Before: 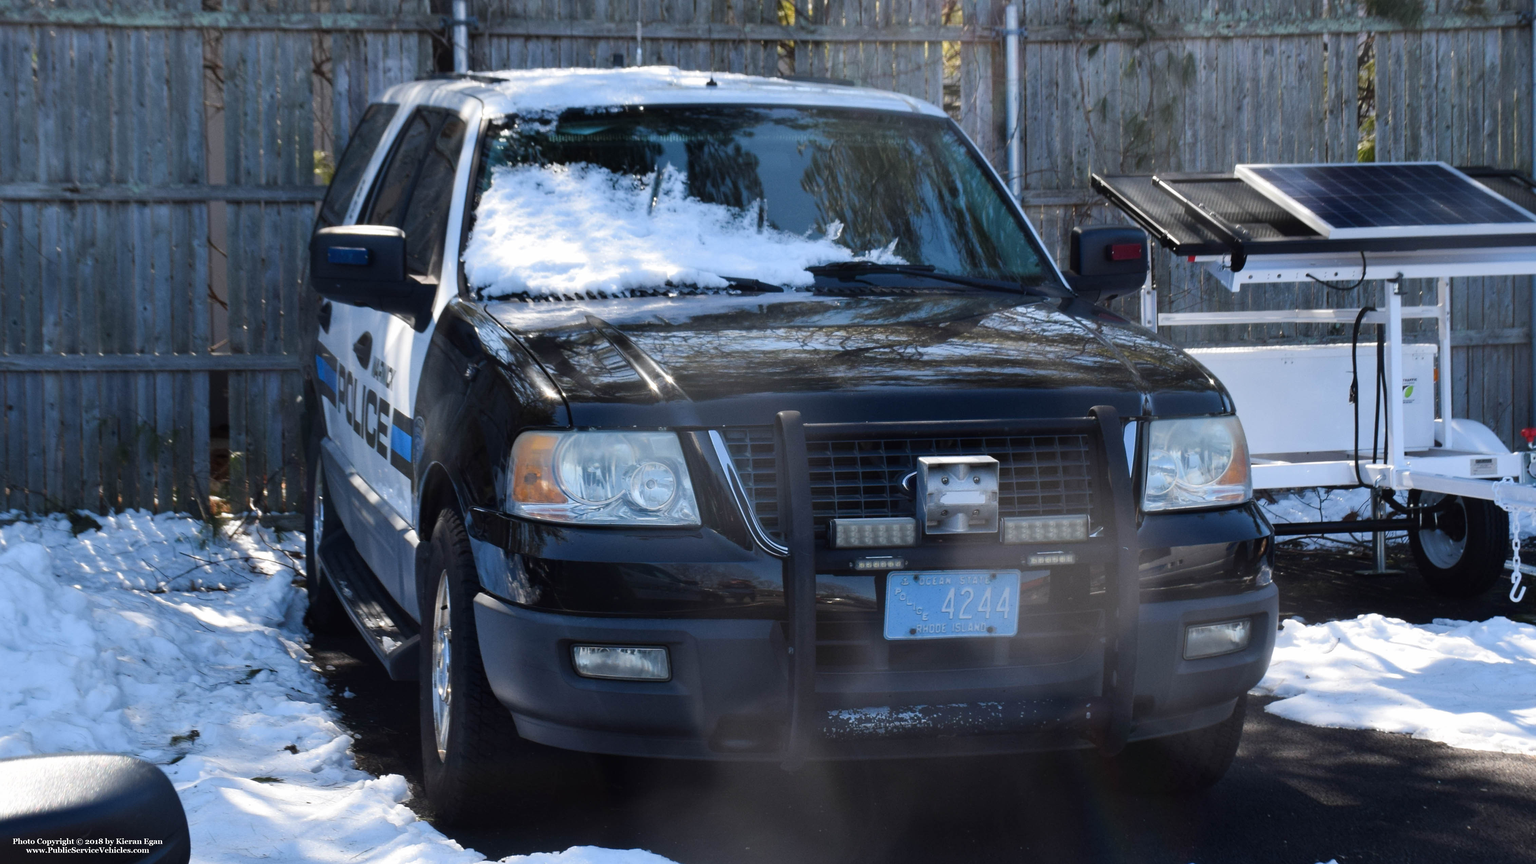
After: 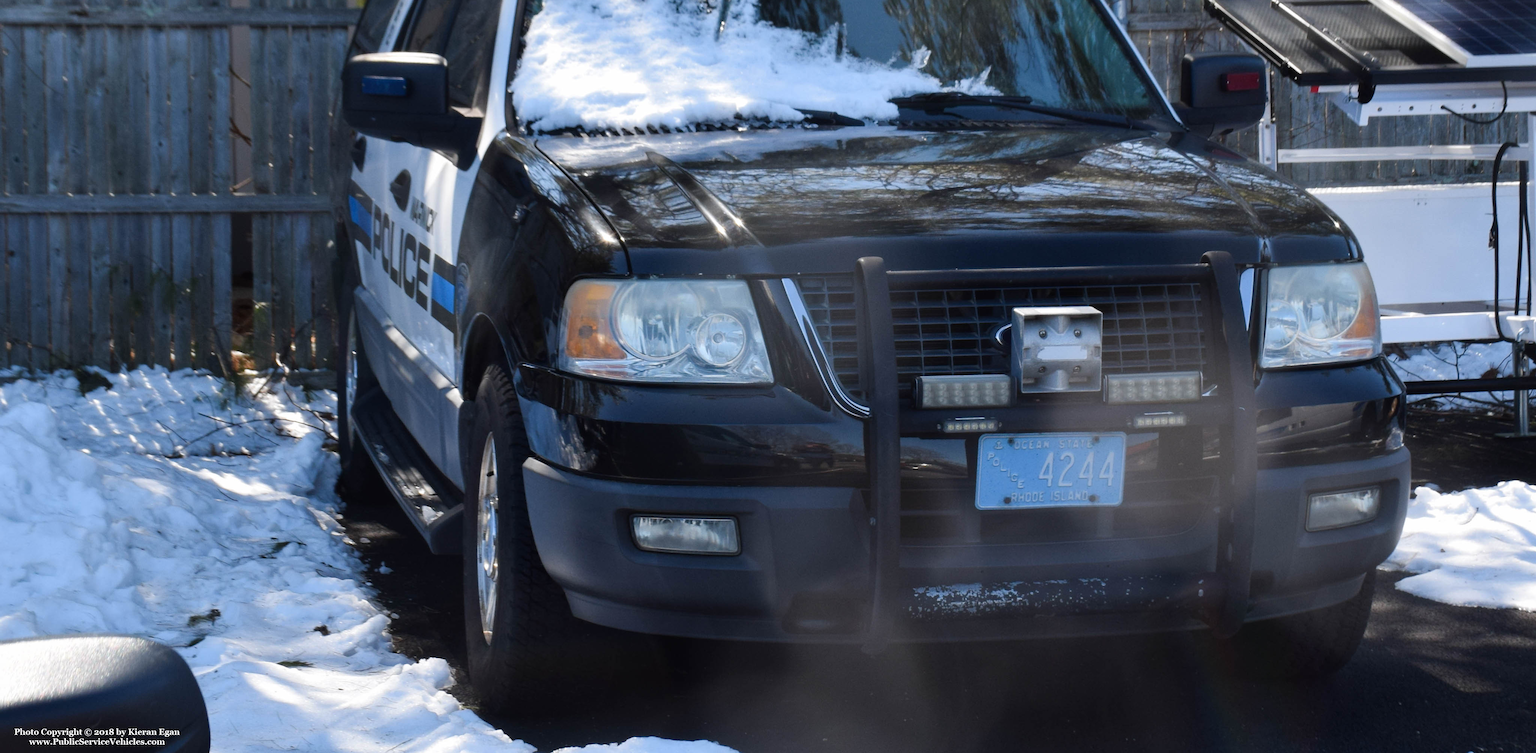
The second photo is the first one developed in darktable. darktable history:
crop: top 20.632%, right 9.336%, bottom 0.338%
